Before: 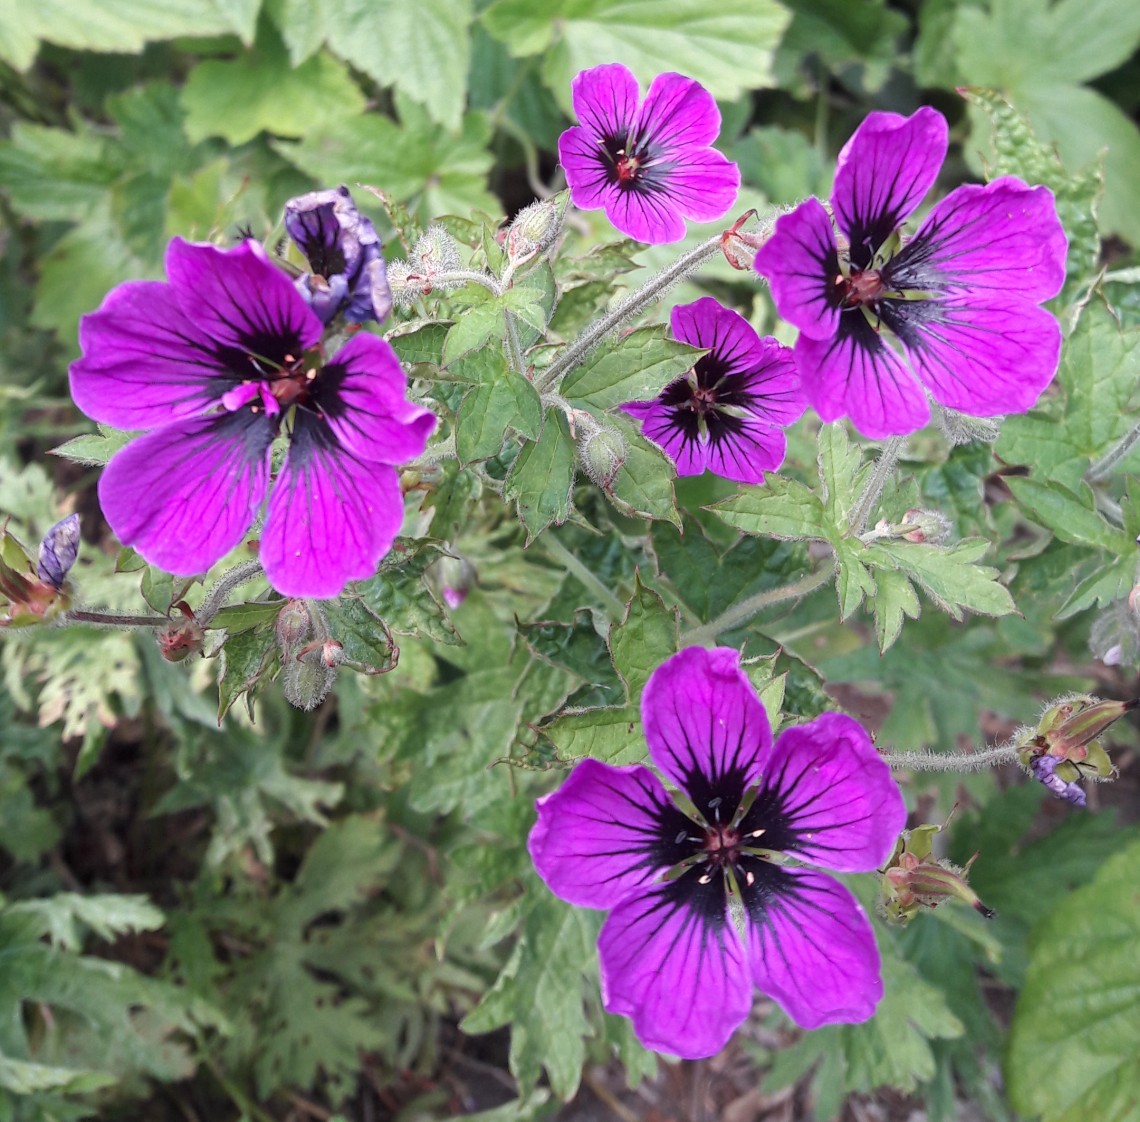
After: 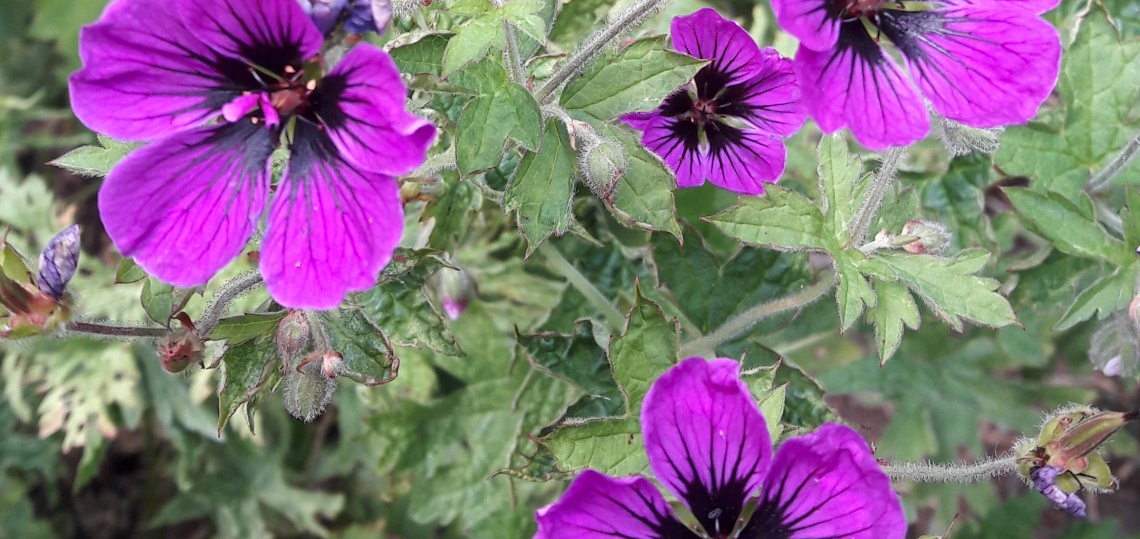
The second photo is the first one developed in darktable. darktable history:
local contrast: mode bilateral grid, contrast 20, coarseness 50, detail 119%, midtone range 0.2
crop and rotate: top 25.843%, bottom 26.093%
